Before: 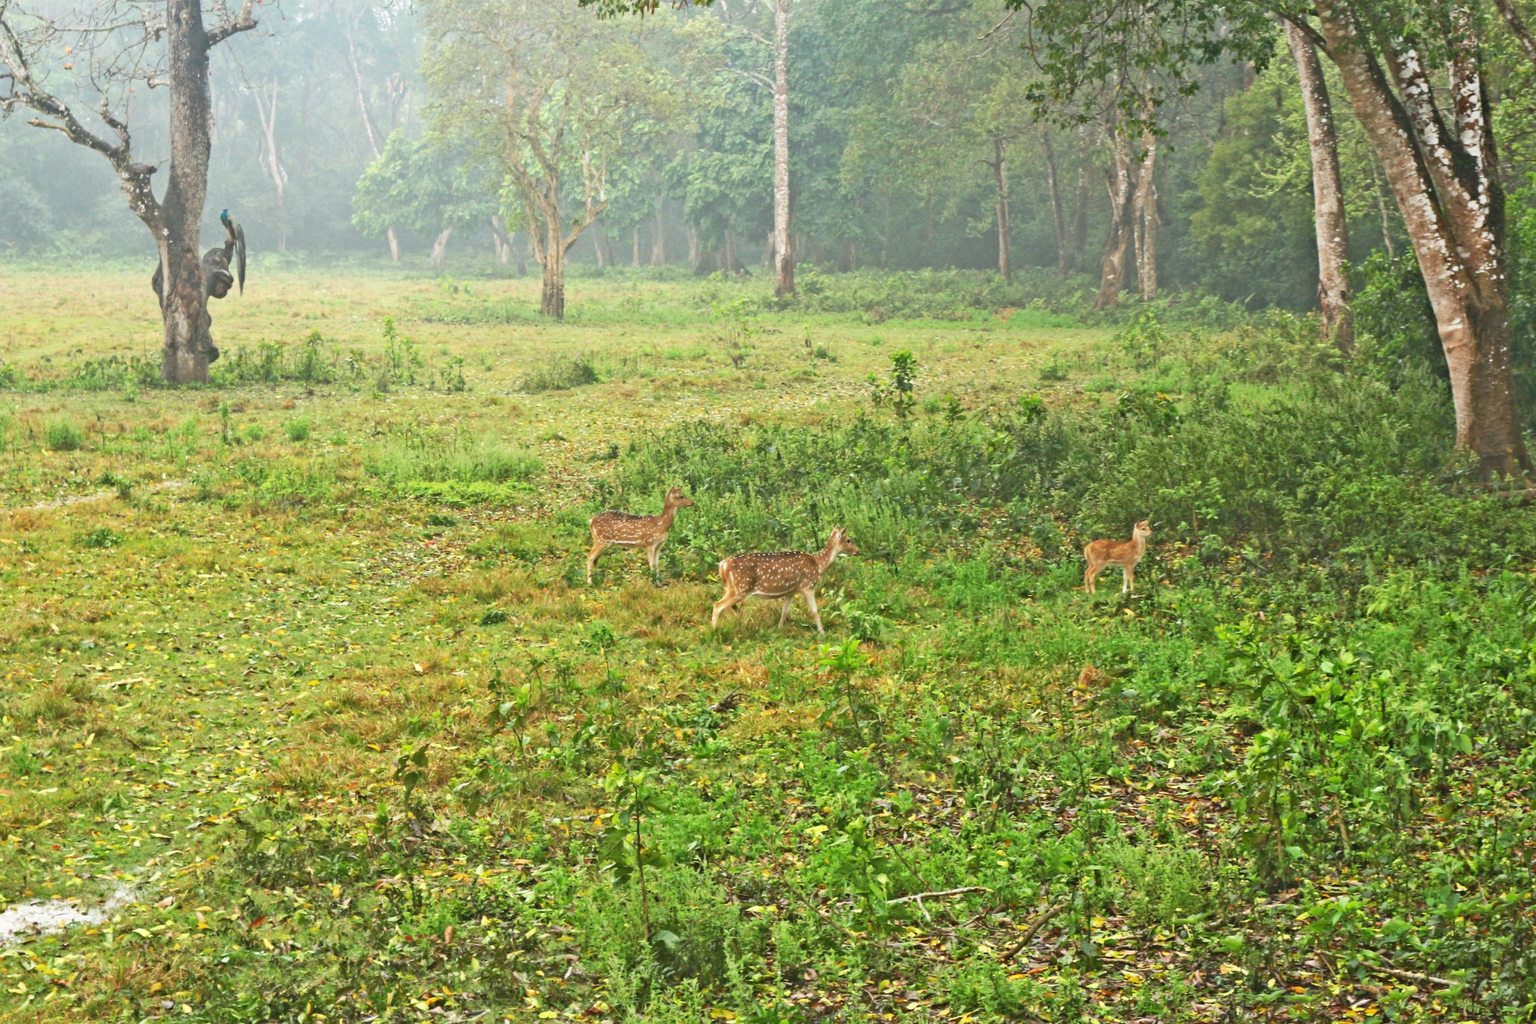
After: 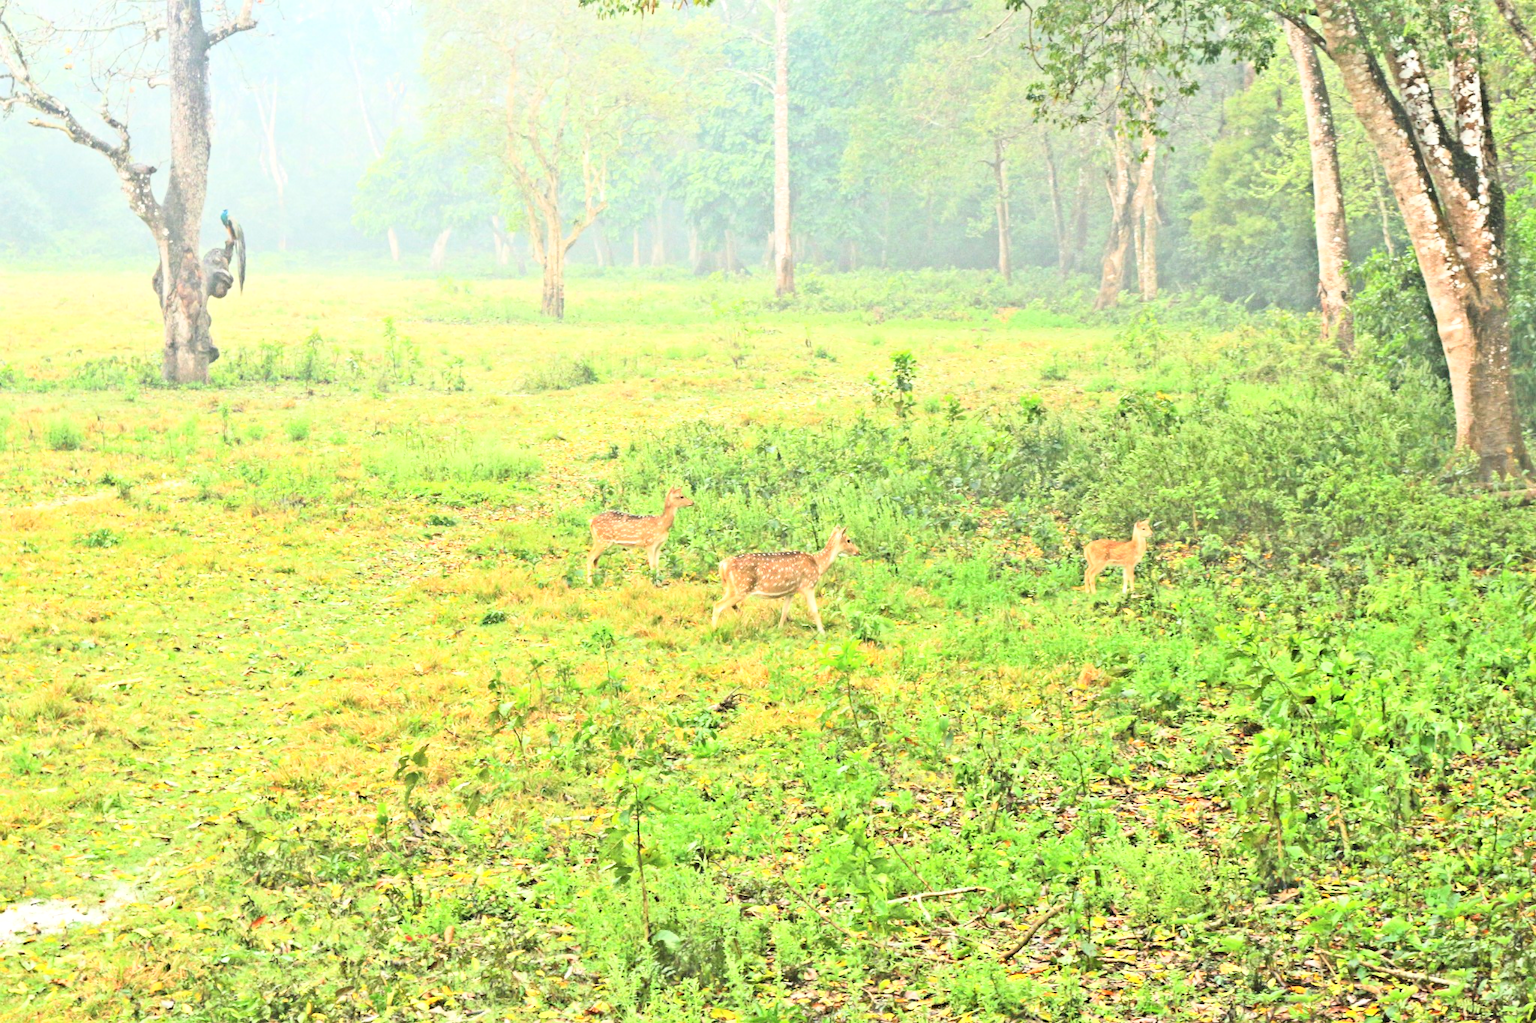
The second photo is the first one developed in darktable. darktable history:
levels: mode automatic
base curve: curves: ch0 [(0, 0) (0.028, 0.03) (0.121, 0.232) (0.46, 0.748) (0.859, 0.968) (1, 1)], fusion 1
contrast brightness saturation: contrast 0.145, brightness 0.042
